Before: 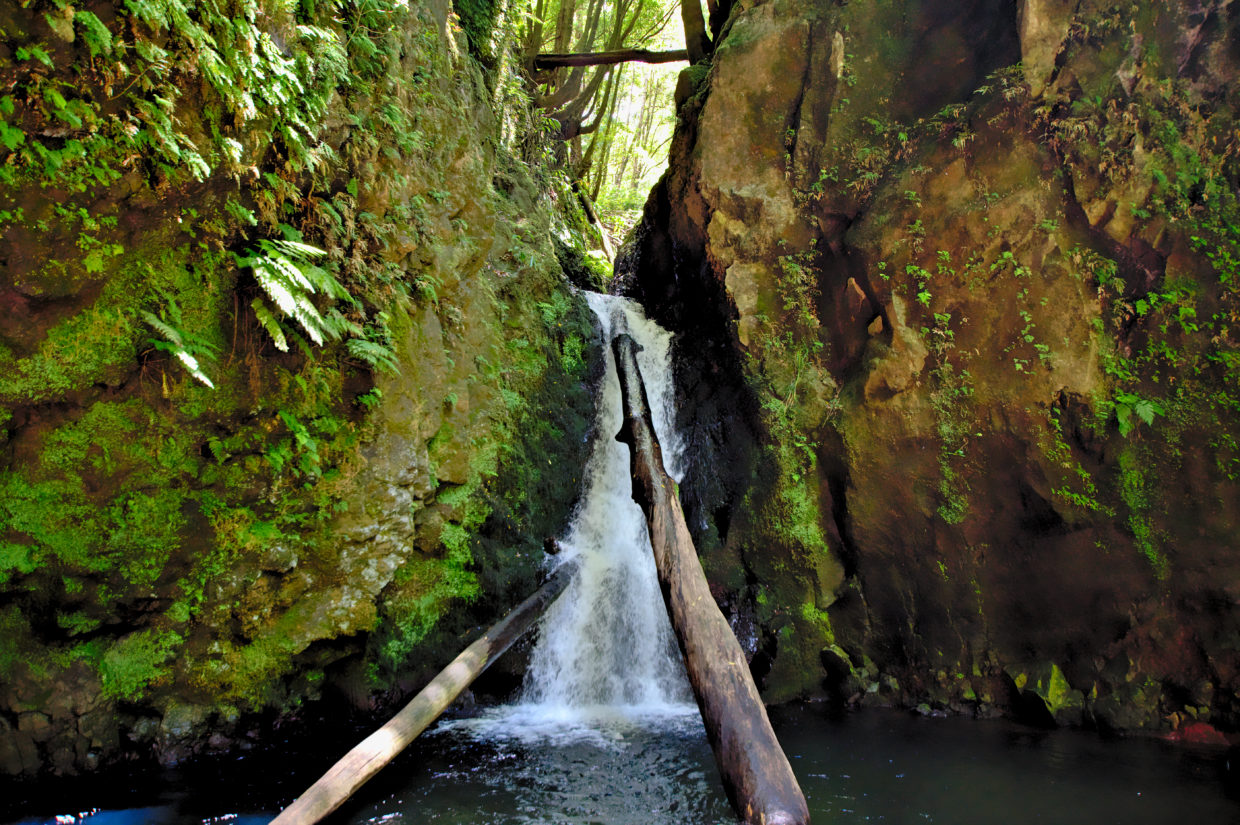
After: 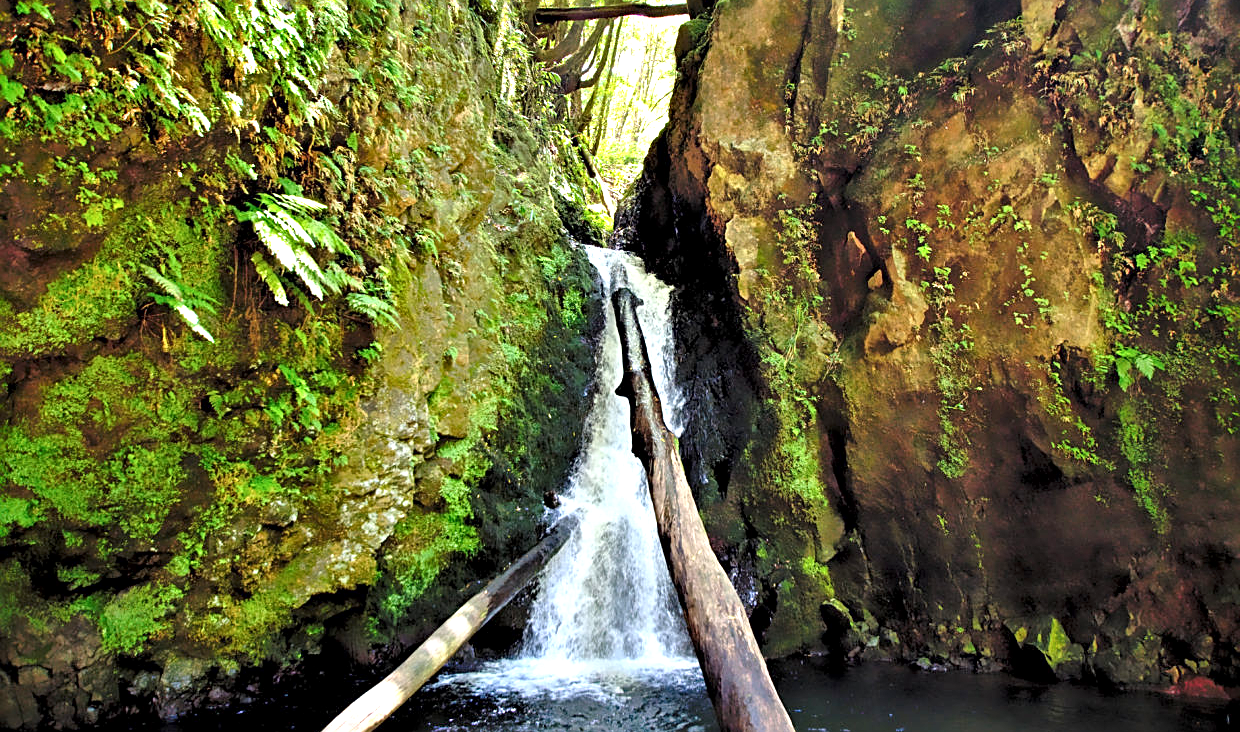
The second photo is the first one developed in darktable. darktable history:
exposure: exposure 0.921 EV, compensate highlight preservation false
crop and rotate: top 5.609%, bottom 5.609%
sharpen: on, module defaults
local contrast: mode bilateral grid, contrast 20, coarseness 50, detail 141%, midtone range 0.2
